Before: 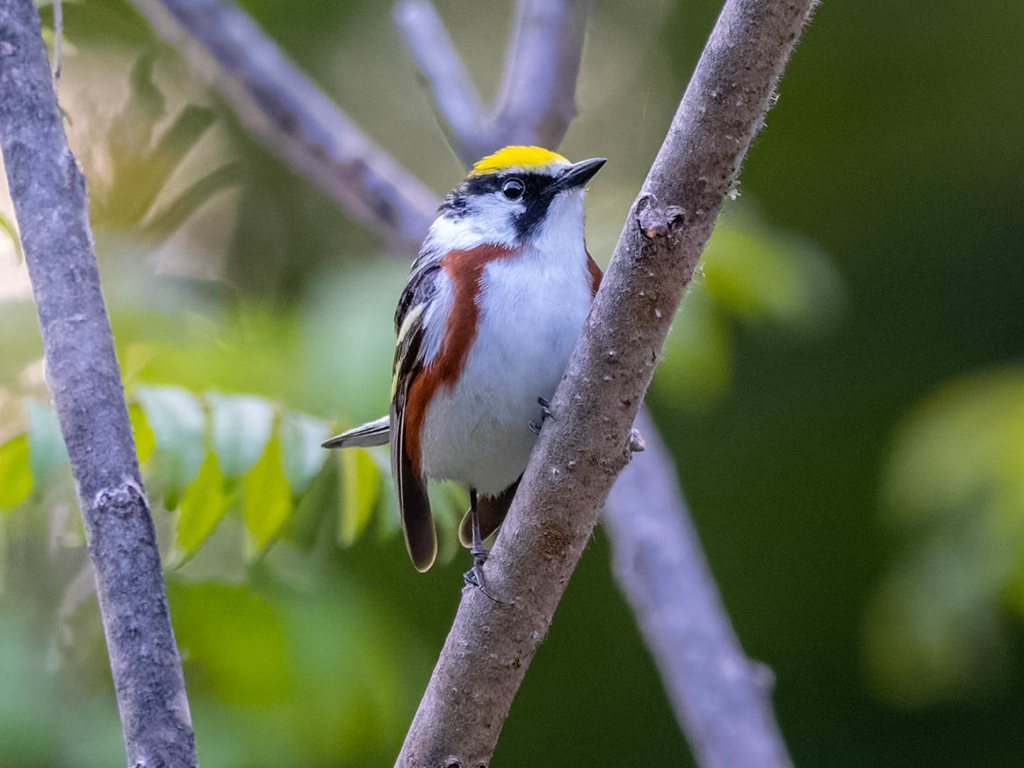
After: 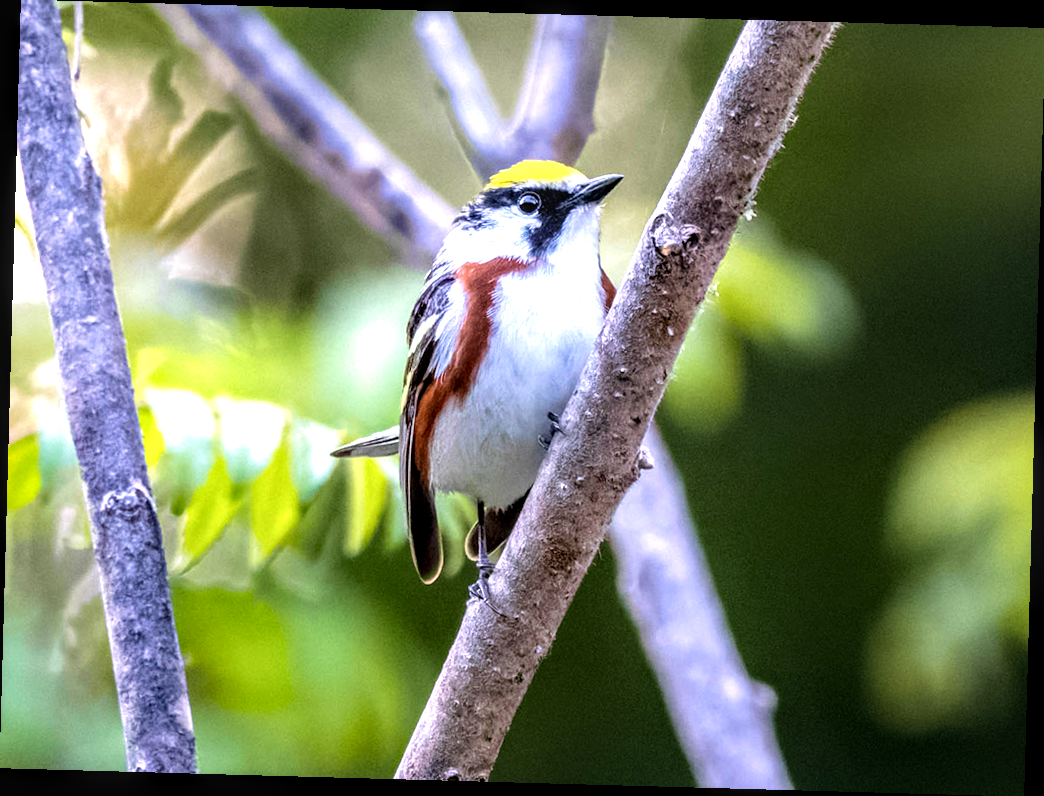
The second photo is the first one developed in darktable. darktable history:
tone equalizer: -8 EV -1.1 EV, -7 EV -1 EV, -6 EV -0.867 EV, -5 EV -0.583 EV, -3 EV 0.58 EV, -2 EV 0.892 EV, -1 EV 1 EV, +0 EV 1.06 EV
crop and rotate: angle -1.59°
velvia: on, module defaults
local contrast: detail 150%
